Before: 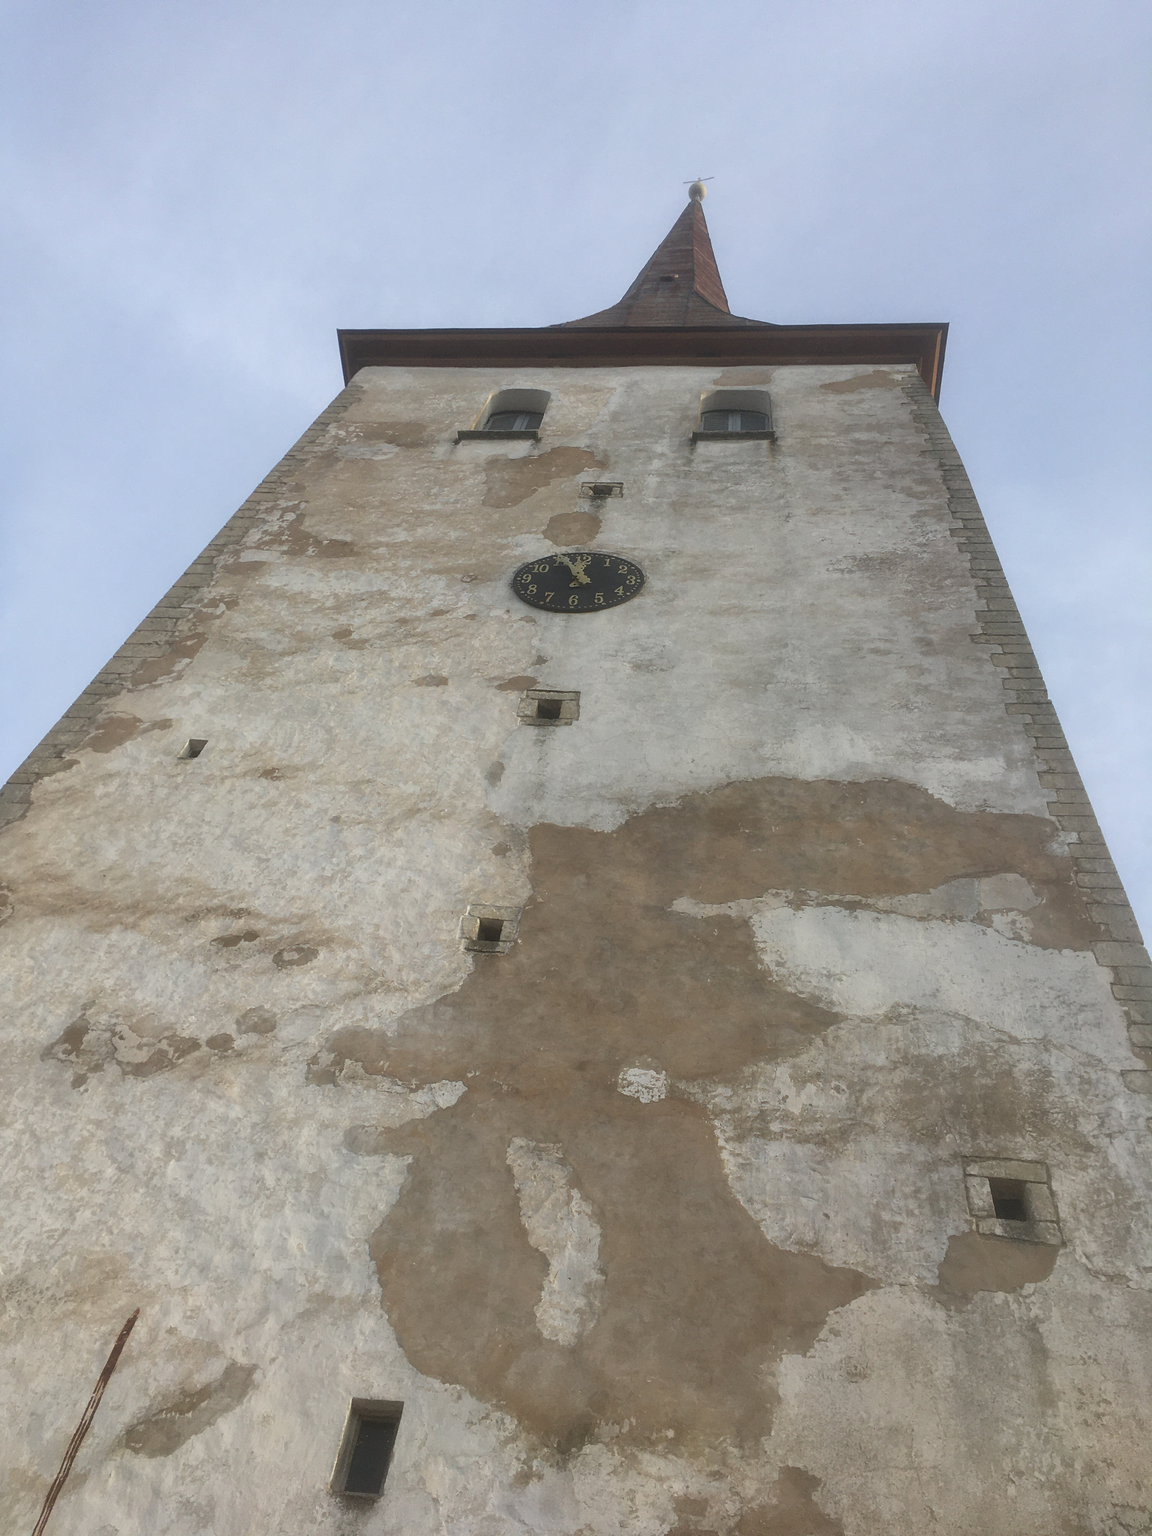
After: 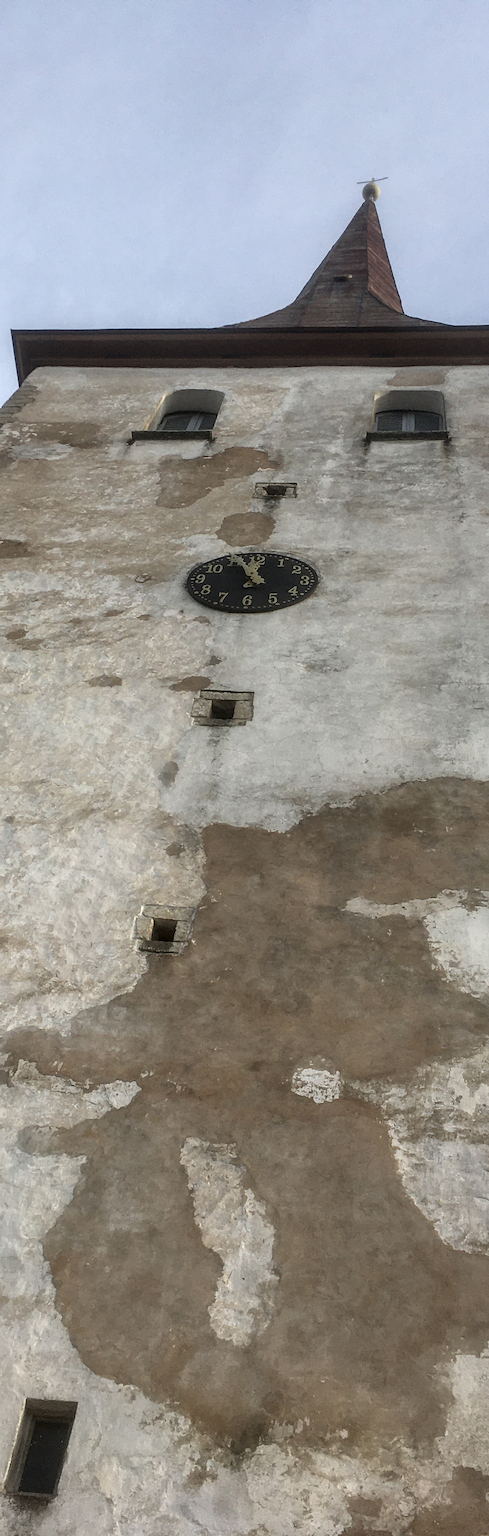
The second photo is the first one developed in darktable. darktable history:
local contrast: highlights 60%, shadows 62%, detail 160%
crop: left 28.356%, right 29.095%
